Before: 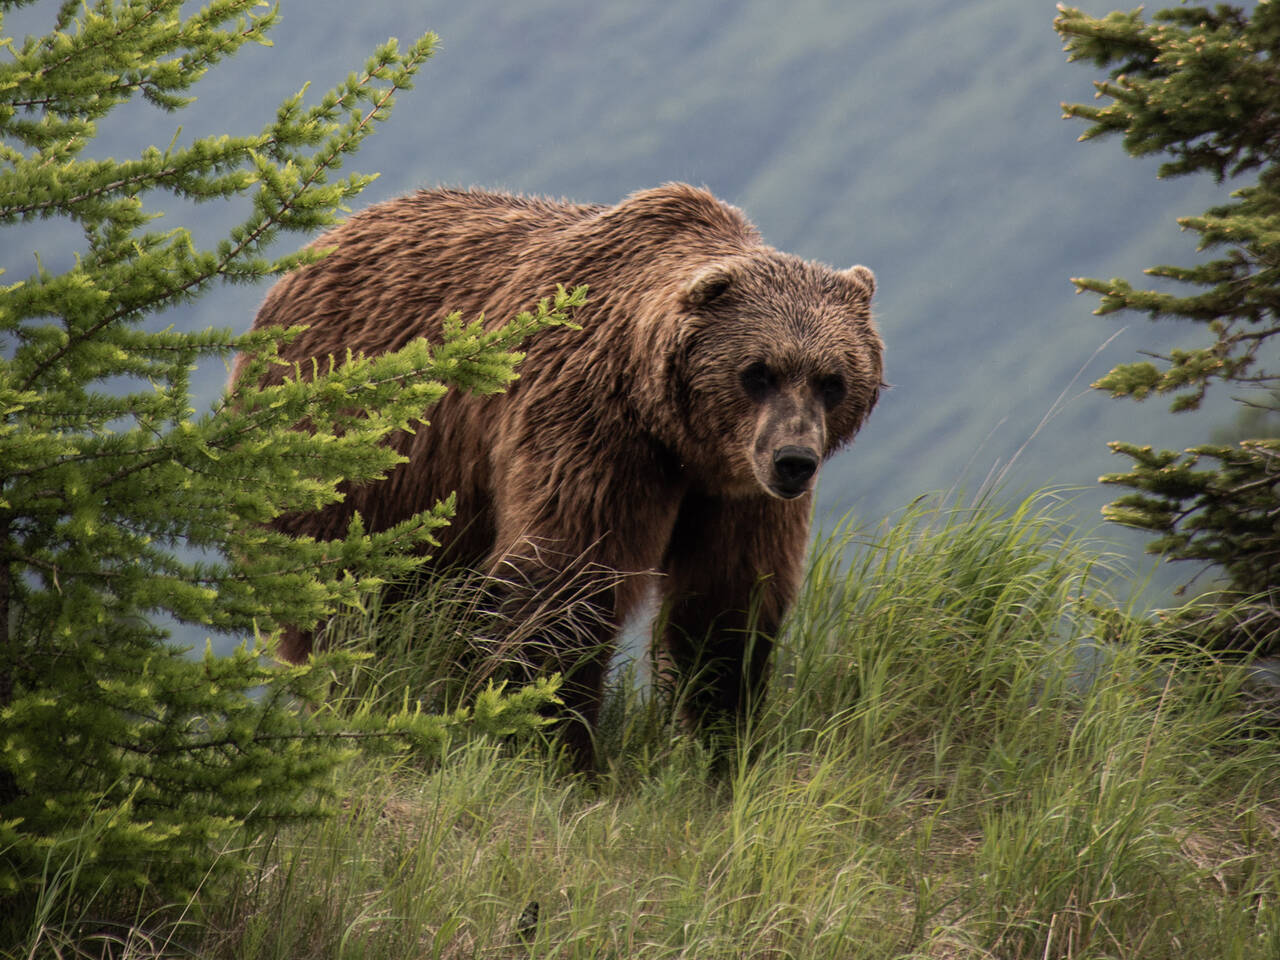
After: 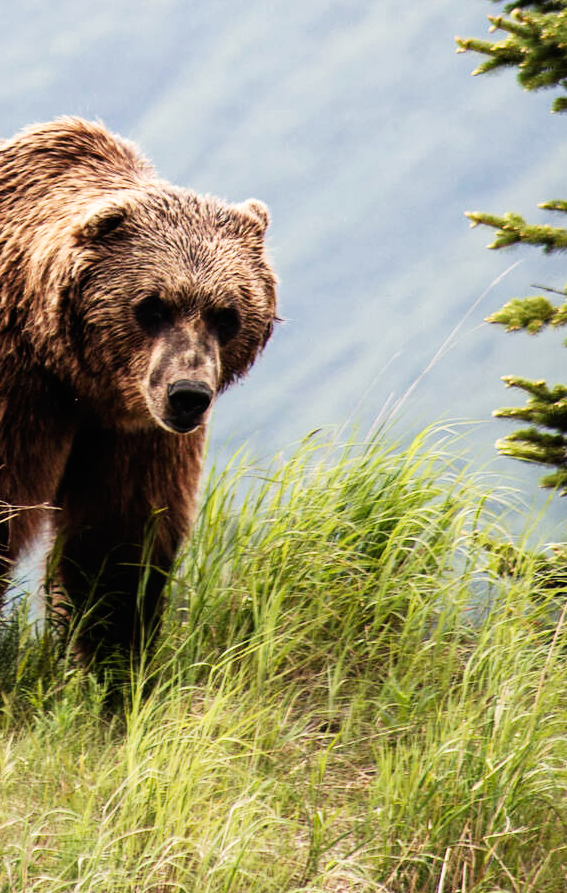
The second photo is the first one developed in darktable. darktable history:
crop: left 47.398%, top 6.905%, right 7.94%
base curve: curves: ch0 [(0, 0) (0.007, 0.004) (0.027, 0.03) (0.046, 0.07) (0.207, 0.54) (0.442, 0.872) (0.673, 0.972) (1, 1)], preserve colors none
